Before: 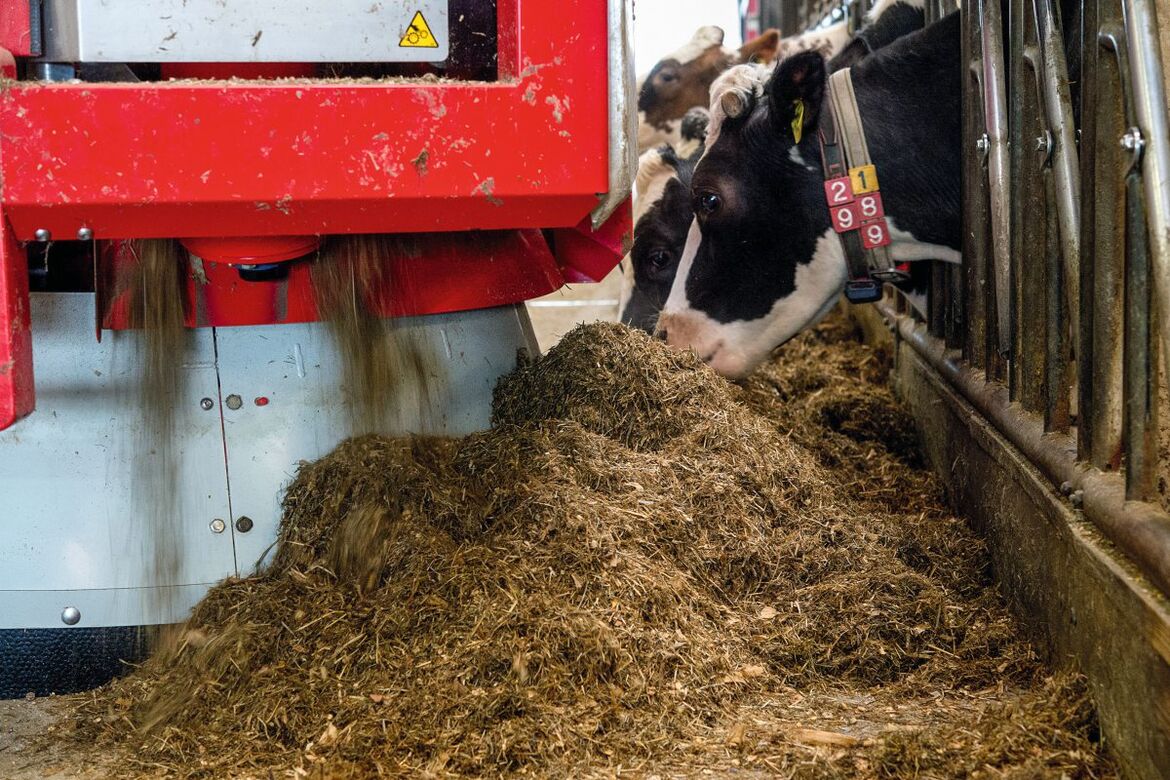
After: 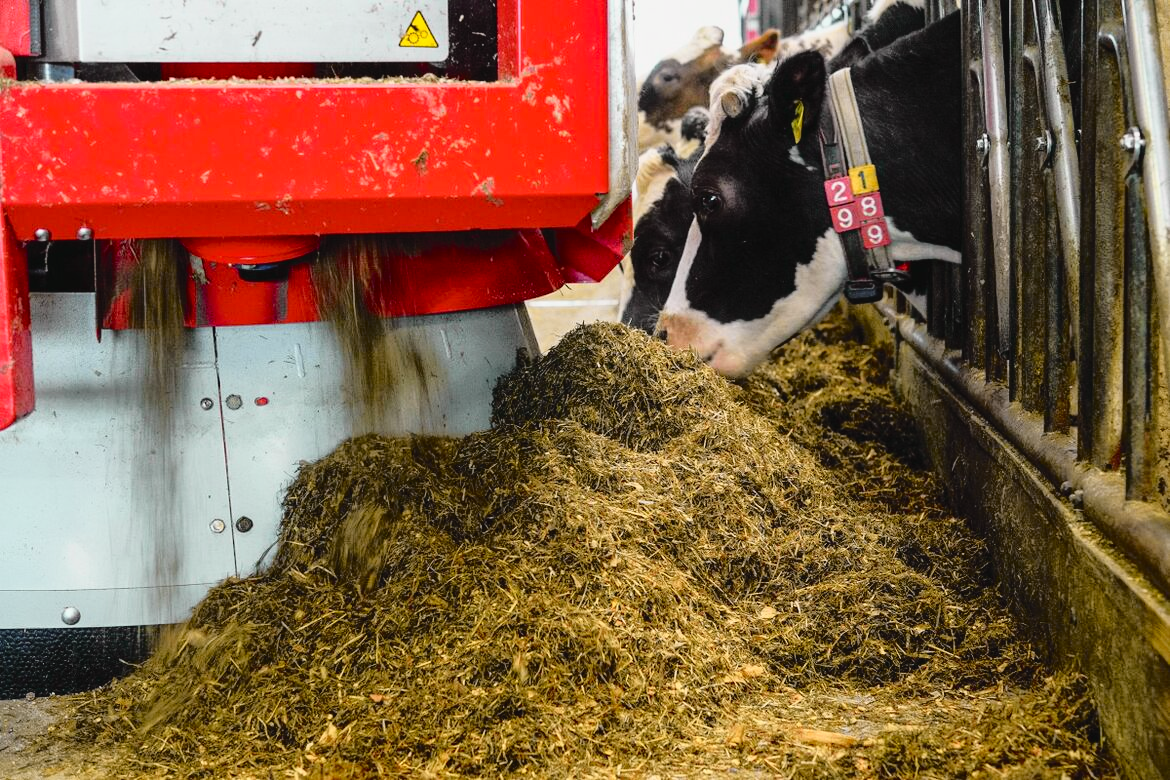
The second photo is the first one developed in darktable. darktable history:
contrast brightness saturation: saturation -0.05
tone curve: curves: ch0 [(0, 0.029) (0.168, 0.142) (0.359, 0.44) (0.469, 0.544) (0.634, 0.722) (0.858, 0.903) (1, 0.968)]; ch1 [(0, 0) (0.437, 0.453) (0.472, 0.47) (0.502, 0.502) (0.54, 0.534) (0.57, 0.592) (0.618, 0.66) (0.699, 0.749) (0.859, 0.919) (1, 1)]; ch2 [(0, 0) (0.33, 0.301) (0.421, 0.443) (0.476, 0.498) (0.505, 0.503) (0.547, 0.557) (0.586, 0.634) (0.608, 0.676) (1, 1)], color space Lab, independent channels, preserve colors none
